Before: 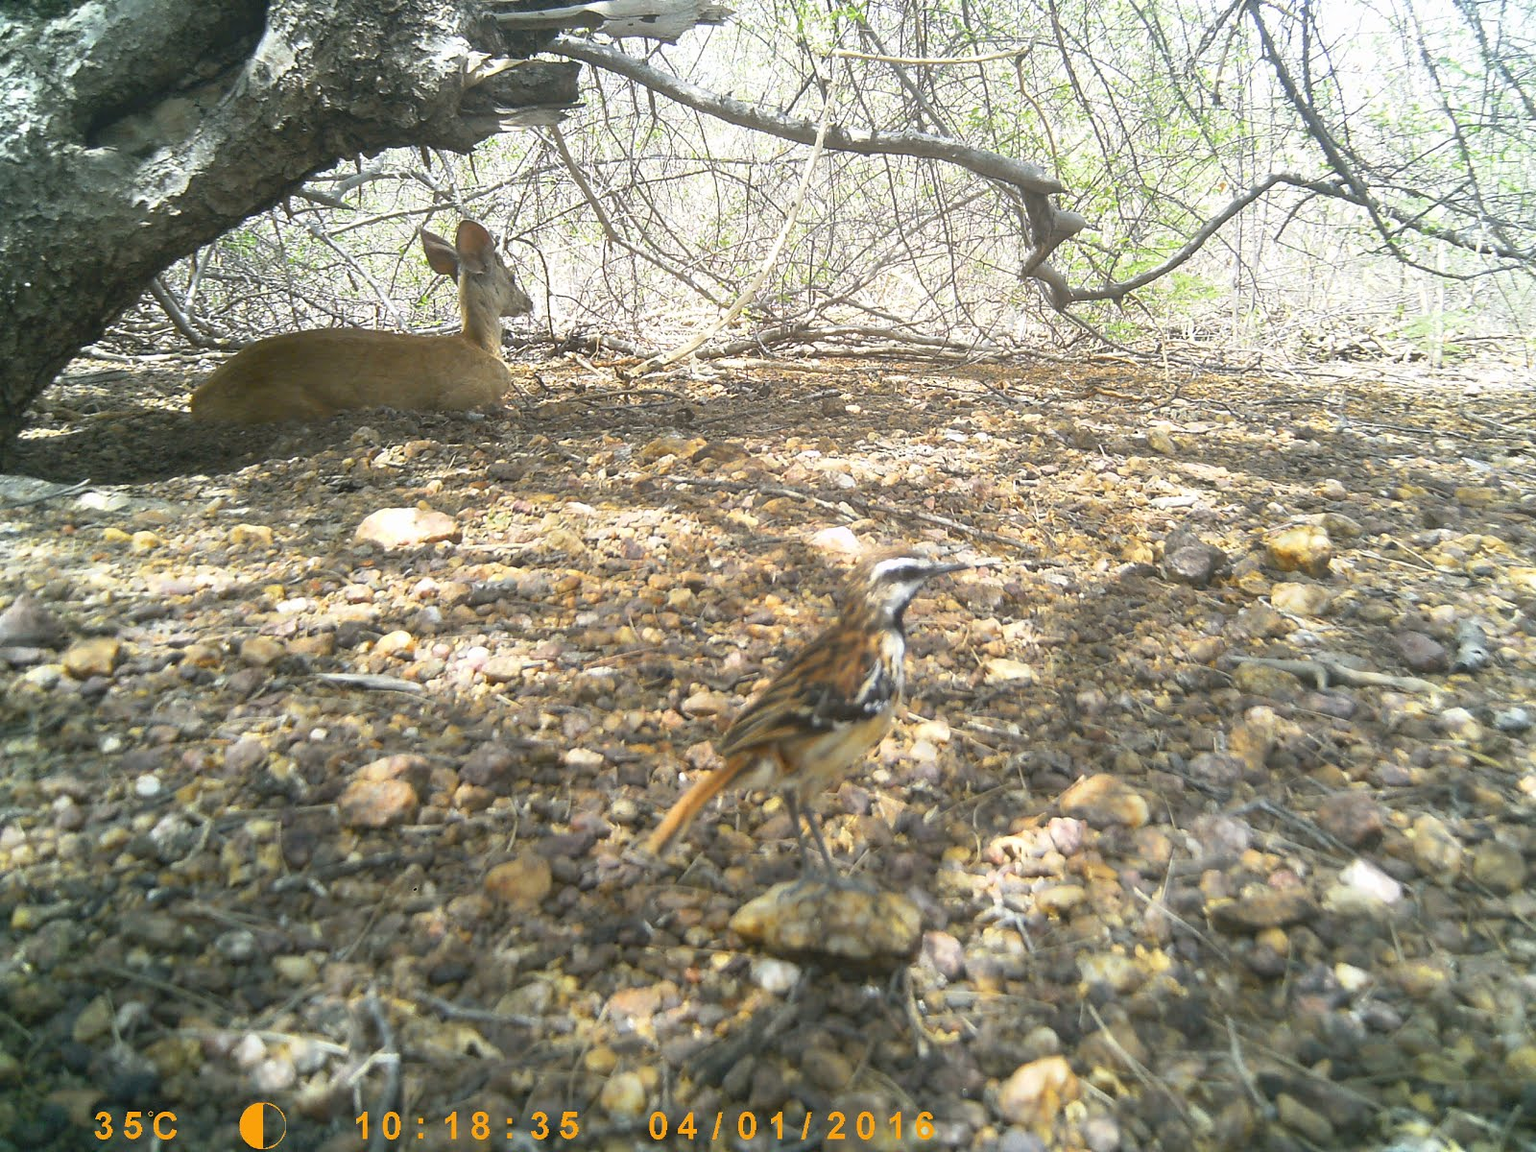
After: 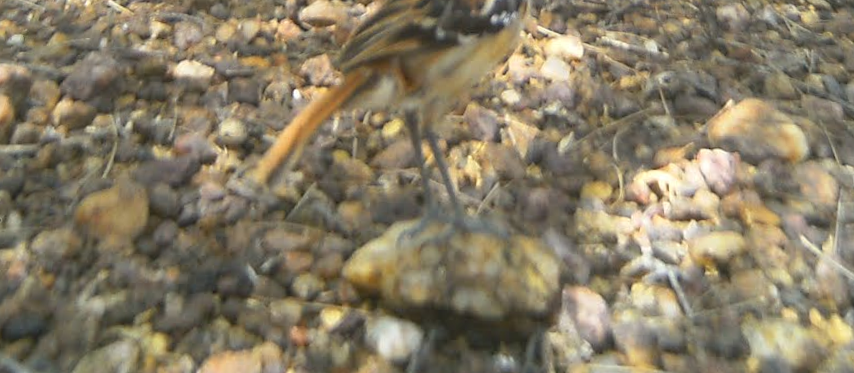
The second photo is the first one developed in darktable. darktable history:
crop: left 18.091%, top 51.13%, right 17.525%, bottom 16.85%
rotate and perspective: rotation 0.72°, lens shift (vertical) -0.352, lens shift (horizontal) -0.051, crop left 0.152, crop right 0.859, crop top 0.019, crop bottom 0.964
